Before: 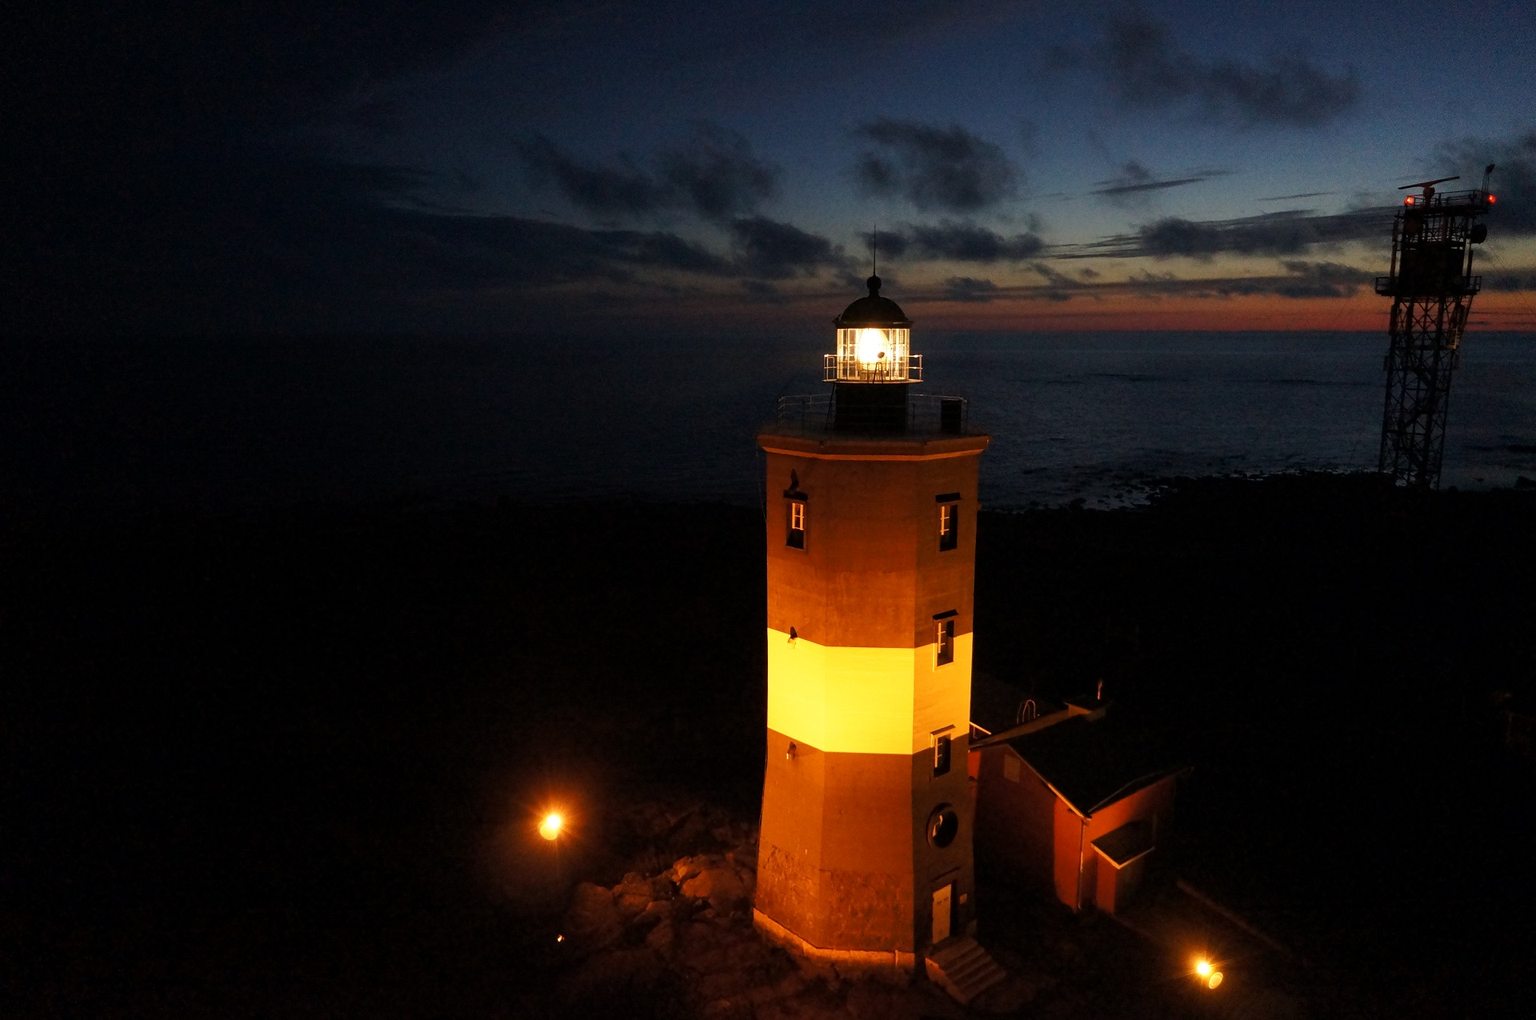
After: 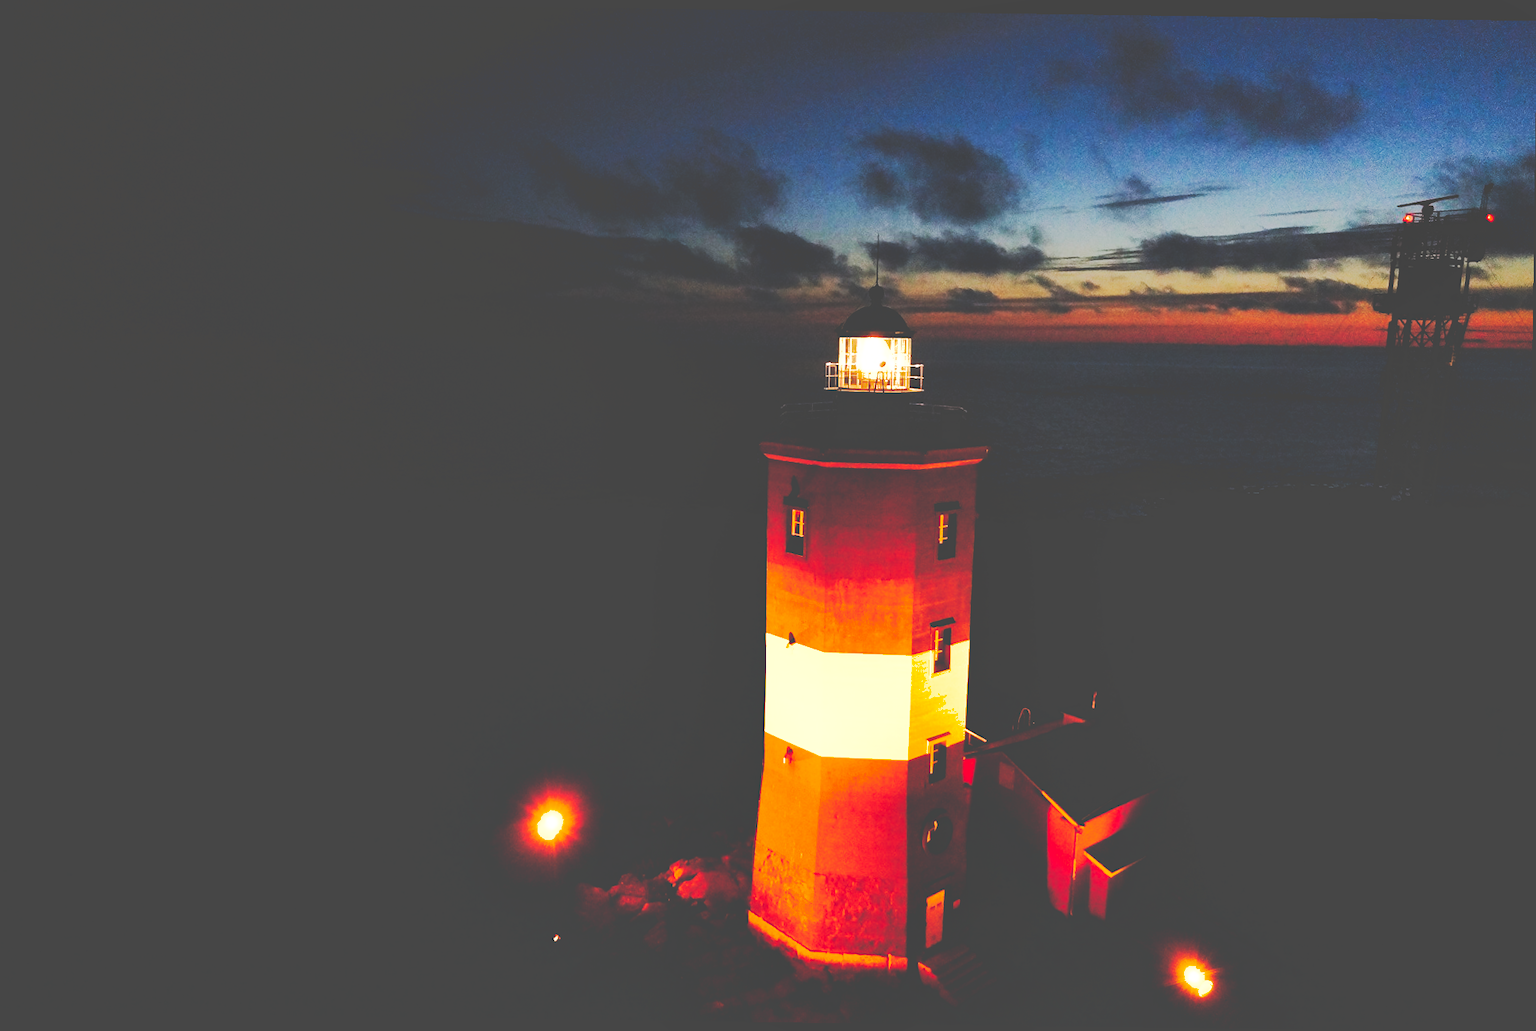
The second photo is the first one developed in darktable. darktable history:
tone curve: curves: ch0 [(0, 0) (0.003, 0.26) (0.011, 0.26) (0.025, 0.26) (0.044, 0.257) (0.069, 0.257) (0.1, 0.257) (0.136, 0.255) (0.177, 0.258) (0.224, 0.272) (0.277, 0.294) (0.335, 0.346) (0.399, 0.422) (0.468, 0.536) (0.543, 0.657) (0.623, 0.757) (0.709, 0.823) (0.801, 0.872) (0.898, 0.92) (1, 1)], preserve colors none
exposure: black level correction 0, exposure 1 EV, compensate exposure bias true, compensate highlight preservation false
shadows and highlights: shadows 40, highlights -60
rotate and perspective: rotation 0.8°, automatic cropping off
